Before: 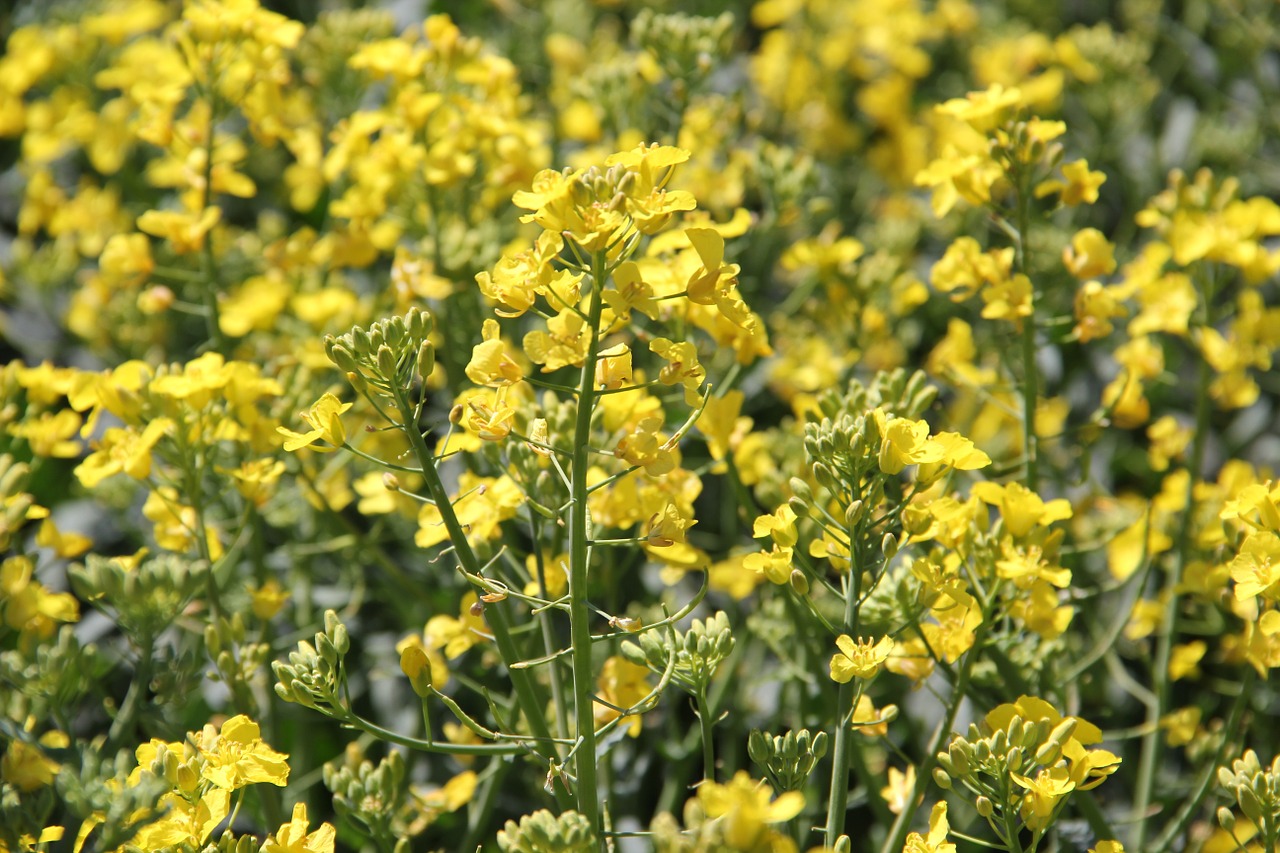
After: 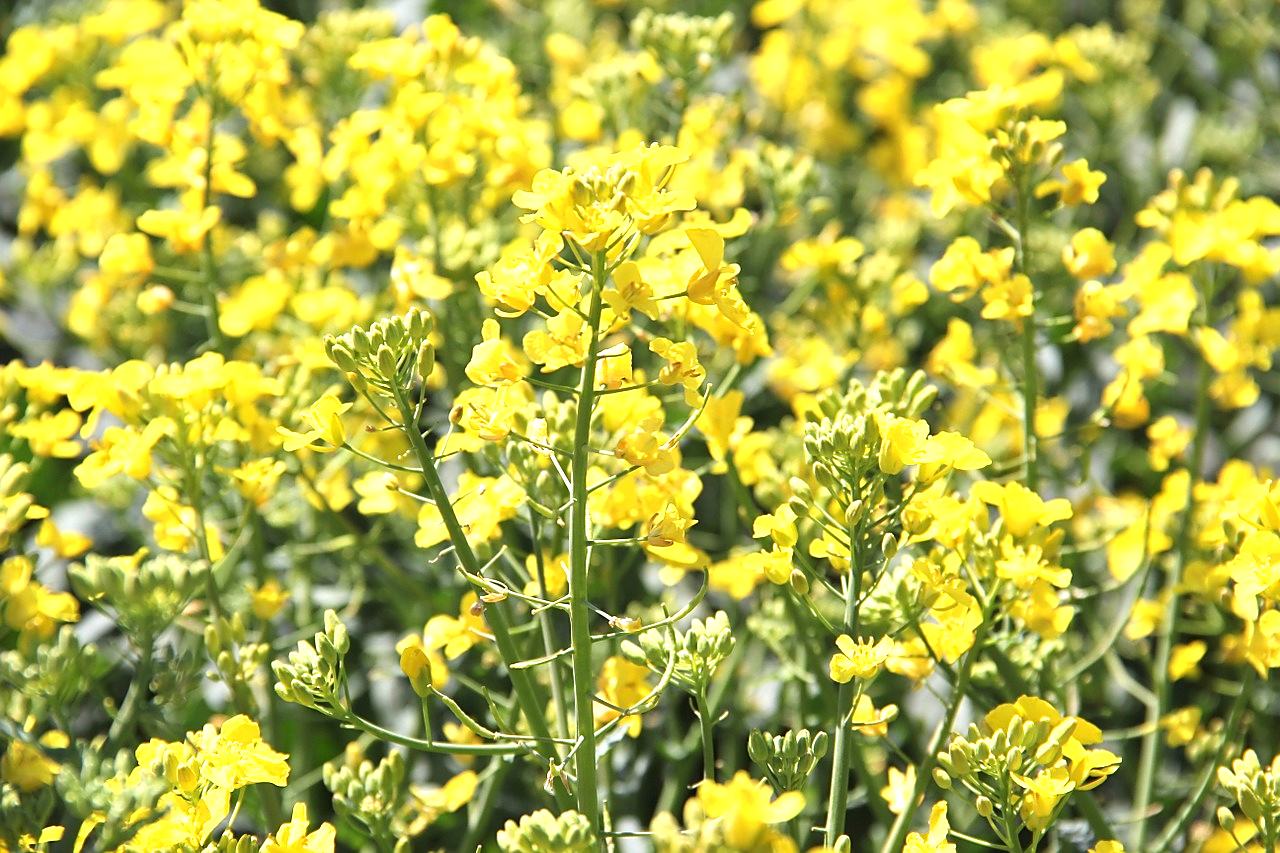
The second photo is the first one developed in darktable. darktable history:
exposure: black level correction 0, exposure 0.95 EV, compensate highlight preservation false
sharpen: radius 1.878, amount 0.402, threshold 1.679
